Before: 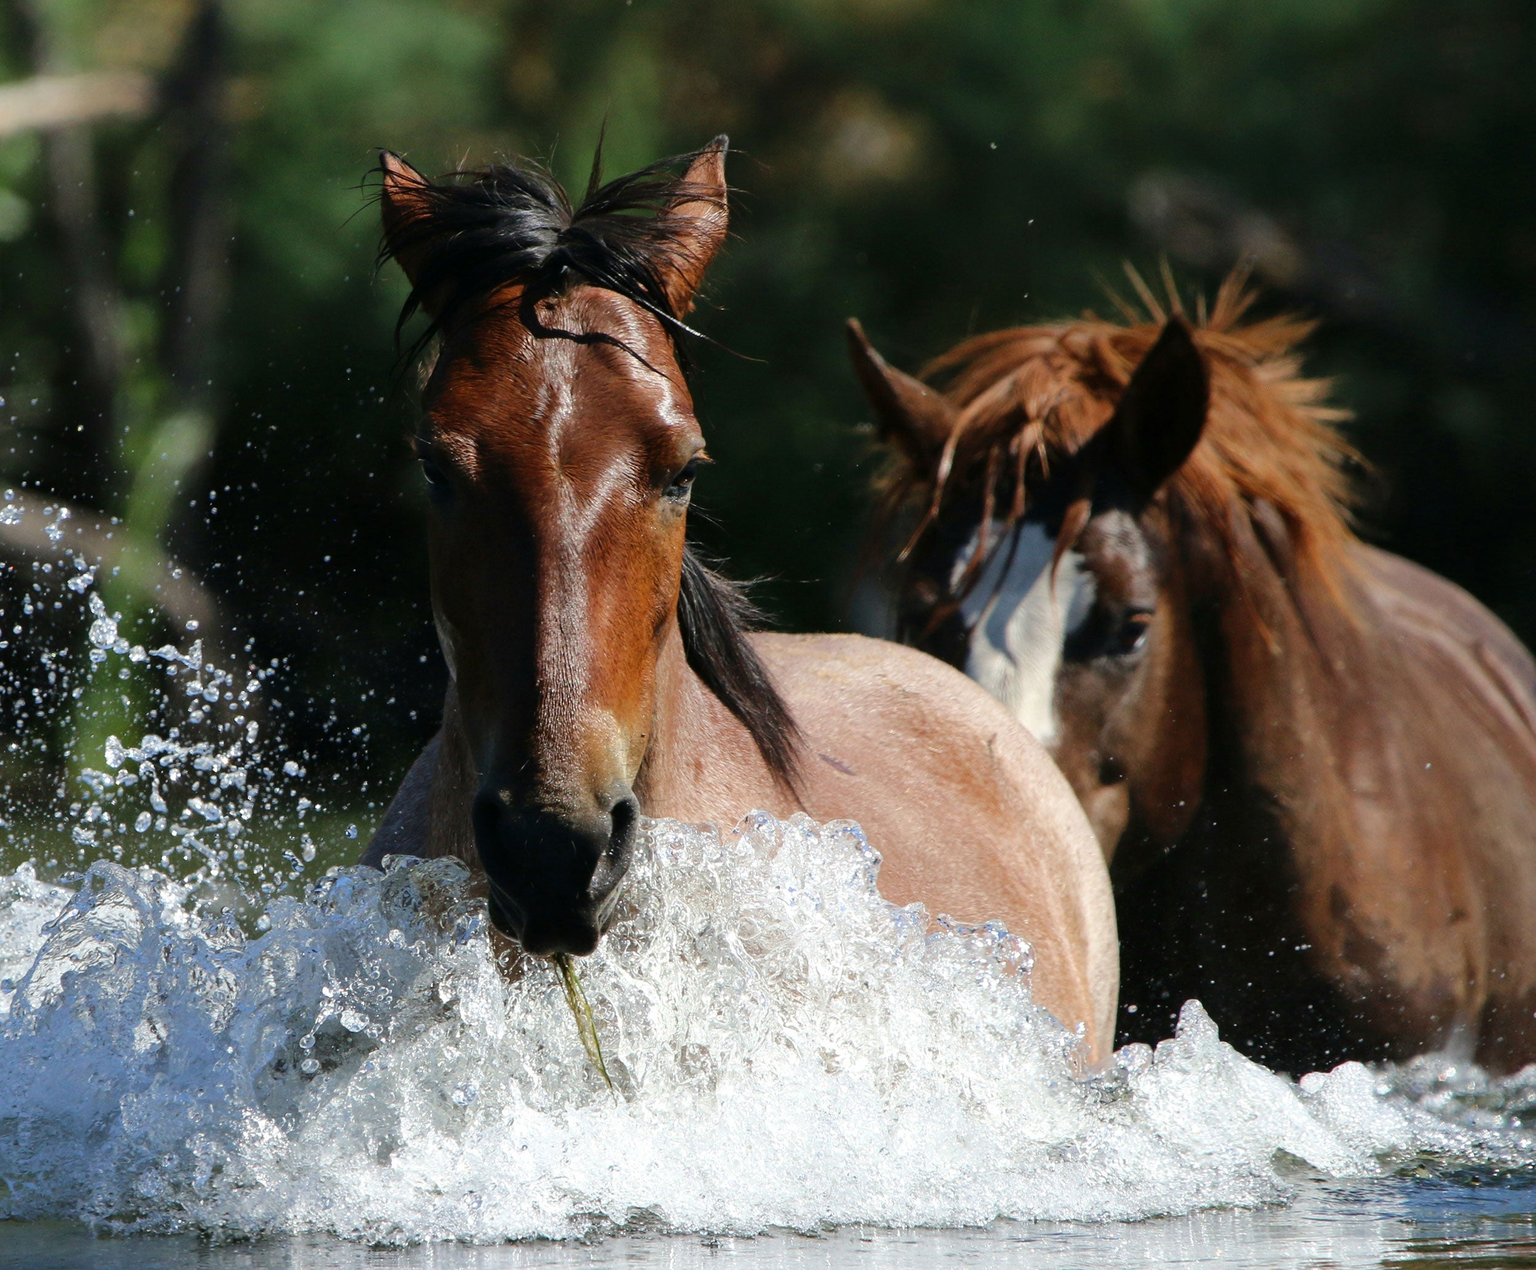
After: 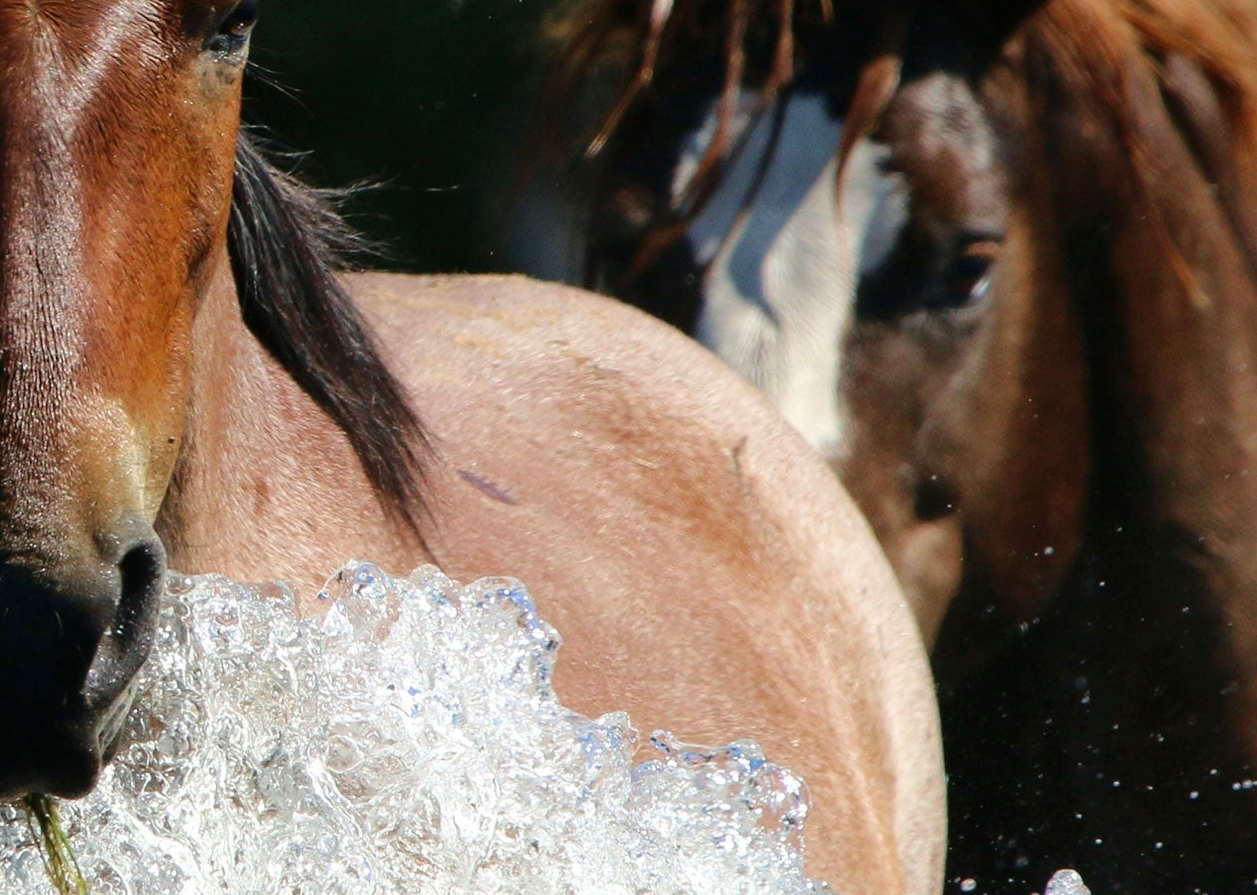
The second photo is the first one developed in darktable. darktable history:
crop: left 35.03%, top 36.625%, right 14.663%, bottom 20.057%
velvia: strength 15%
